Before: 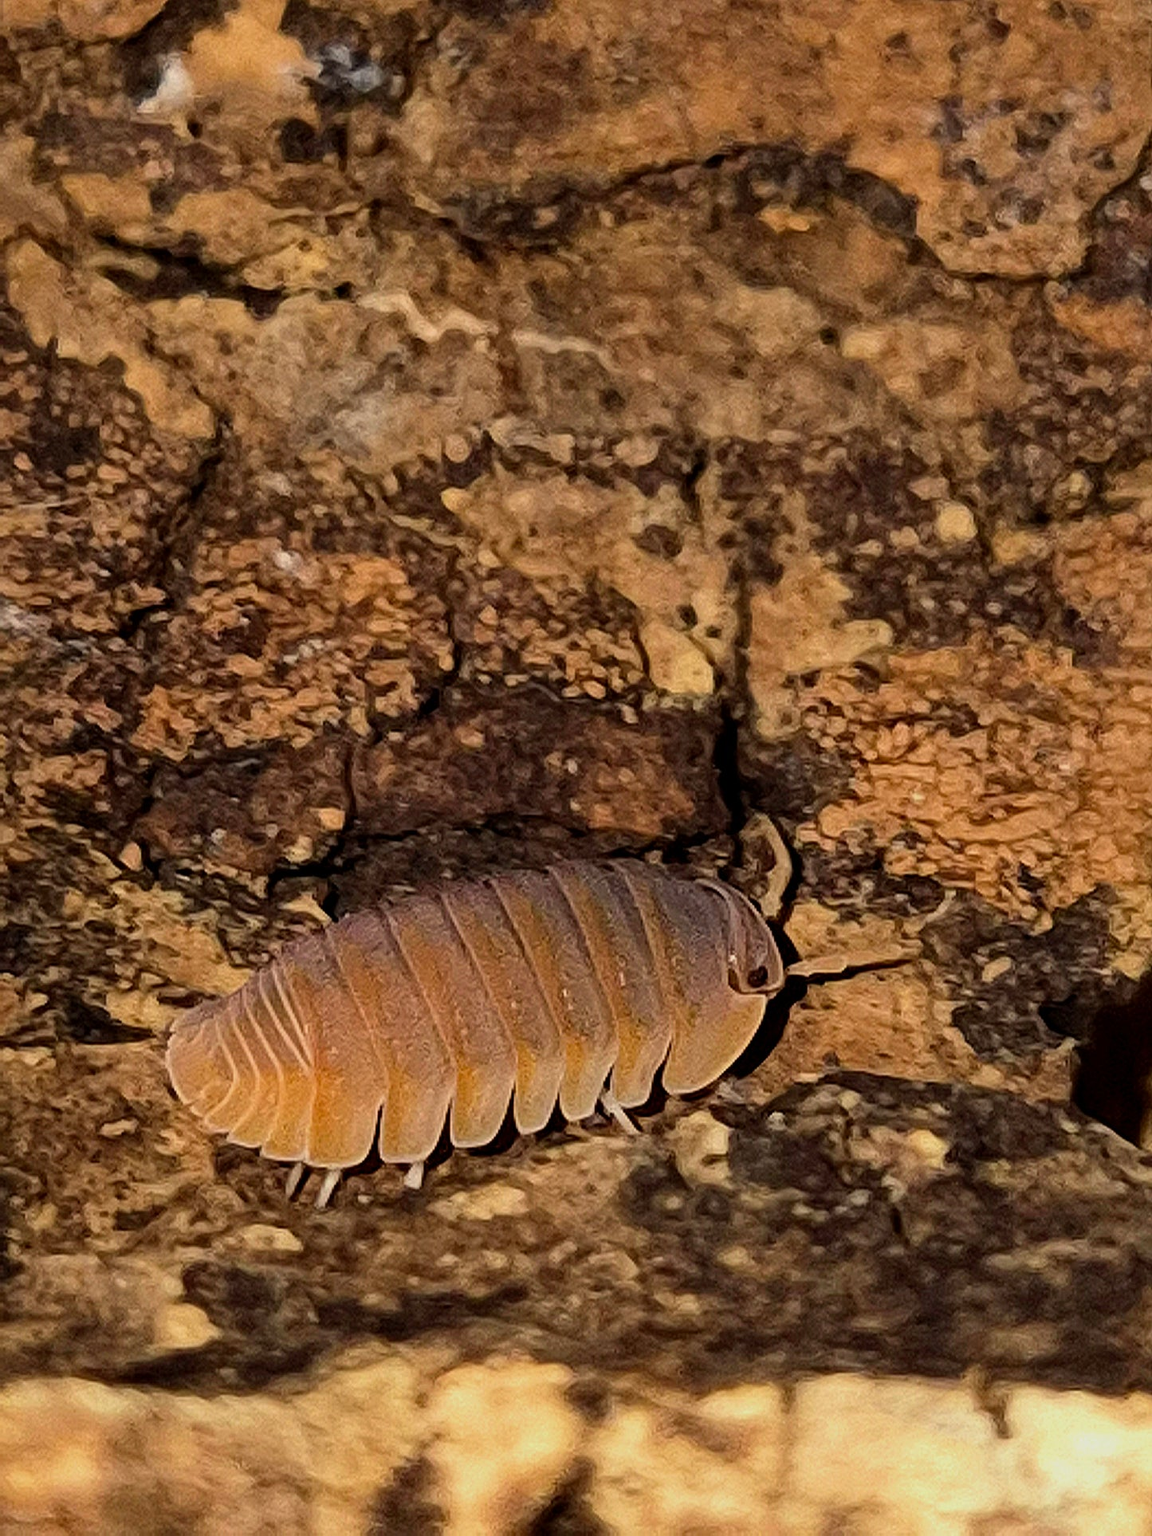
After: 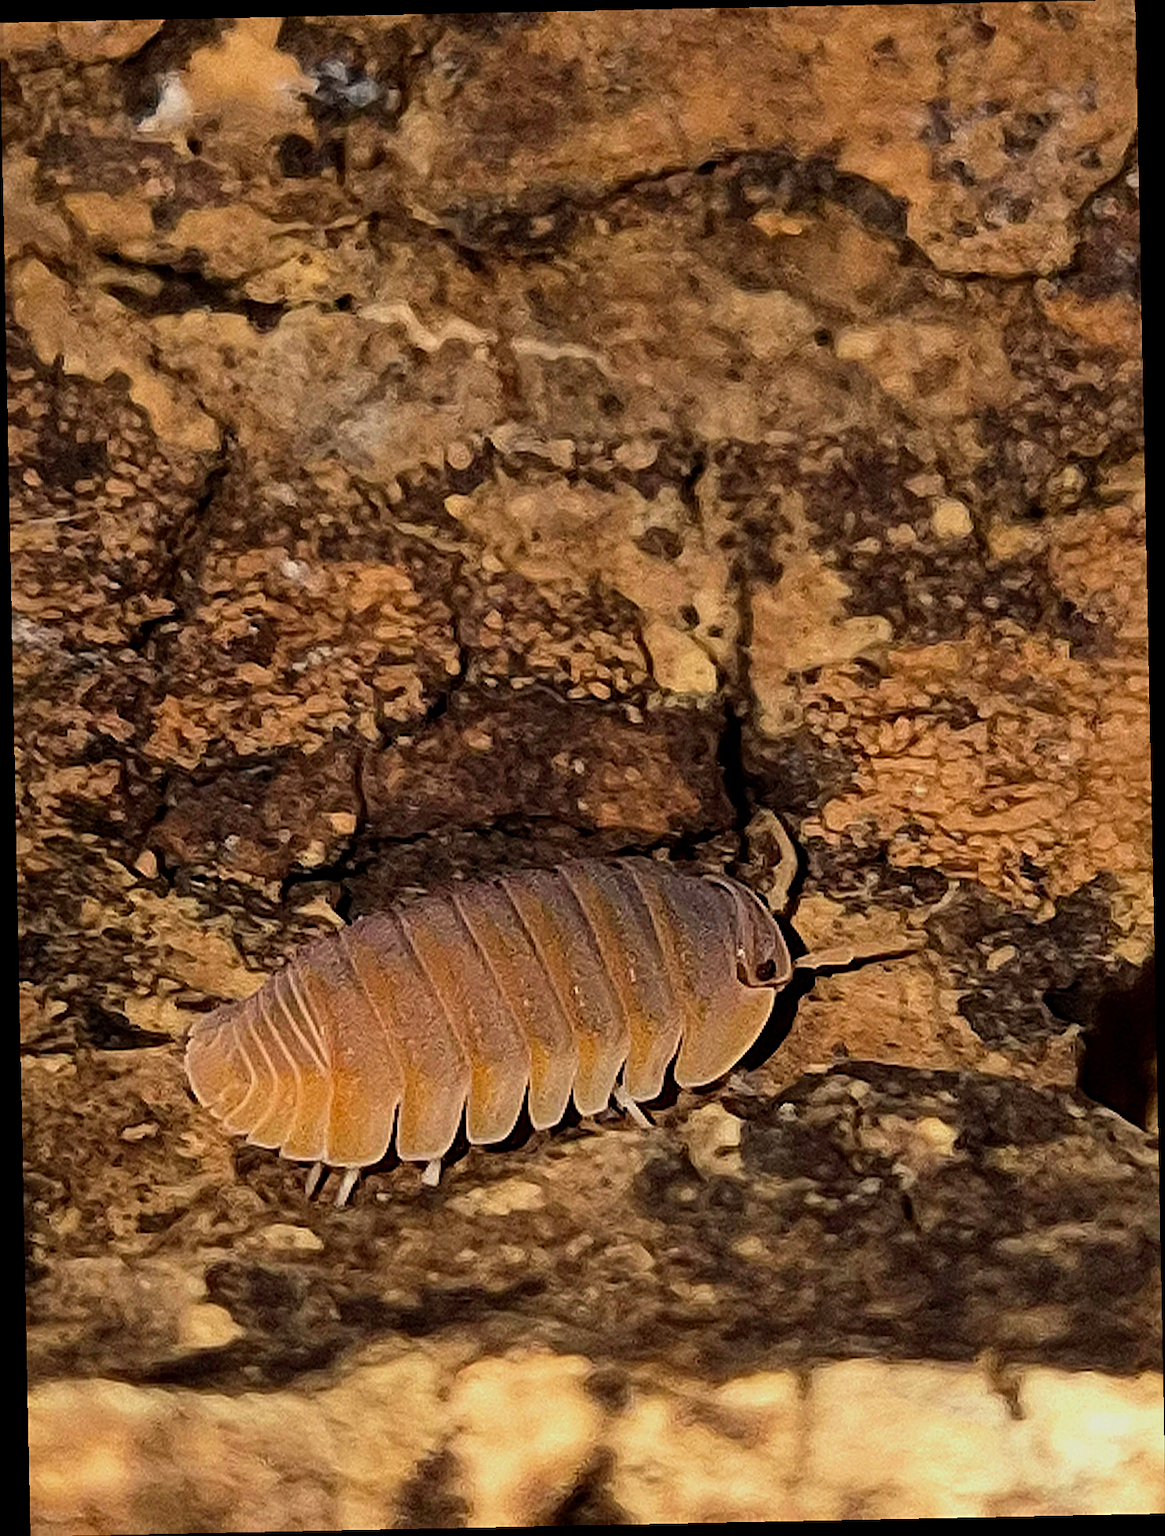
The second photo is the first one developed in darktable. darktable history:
rotate and perspective: rotation -1.17°, automatic cropping off
sharpen: radius 2.529, amount 0.323
